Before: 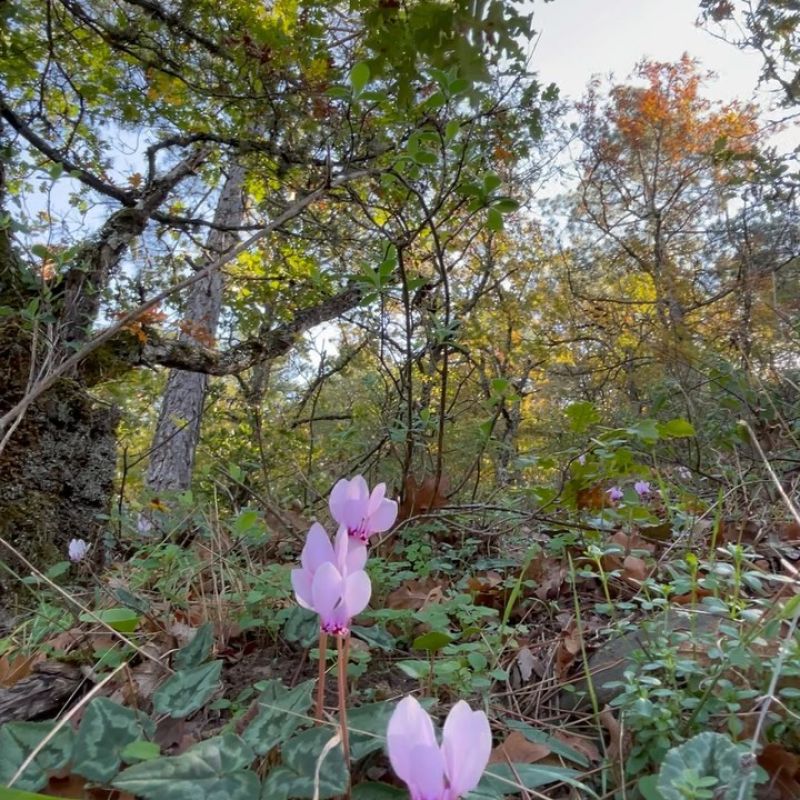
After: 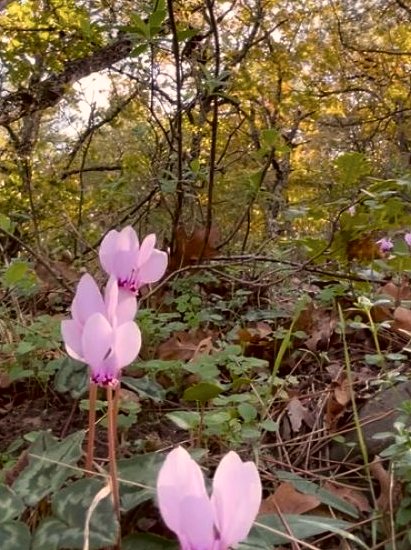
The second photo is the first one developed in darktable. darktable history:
color correction: highlights a* 10.22, highlights b* 9.76, shadows a* 8.11, shadows b* 7.78, saturation 0.79
crop and rotate: left 28.789%, top 31.166%, right 19.805%
color balance rgb: power › hue 328.79°, highlights gain › chroma 2.151%, highlights gain › hue 75.23°, global offset › luminance 0.262%, global offset › hue 170.35°, perceptual saturation grading › global saturation 34.838%, perceptual saturation grading › highlights -24.749%, perceptual saturation grading › shadows 24.155%, global vibrance 9.621%
filmic rgb: black relative exposure -9.11 EV, white relative exposure 2.3 EV, threshold 5.94 EV, hardness 7.43, enable highlight reconstruction true
